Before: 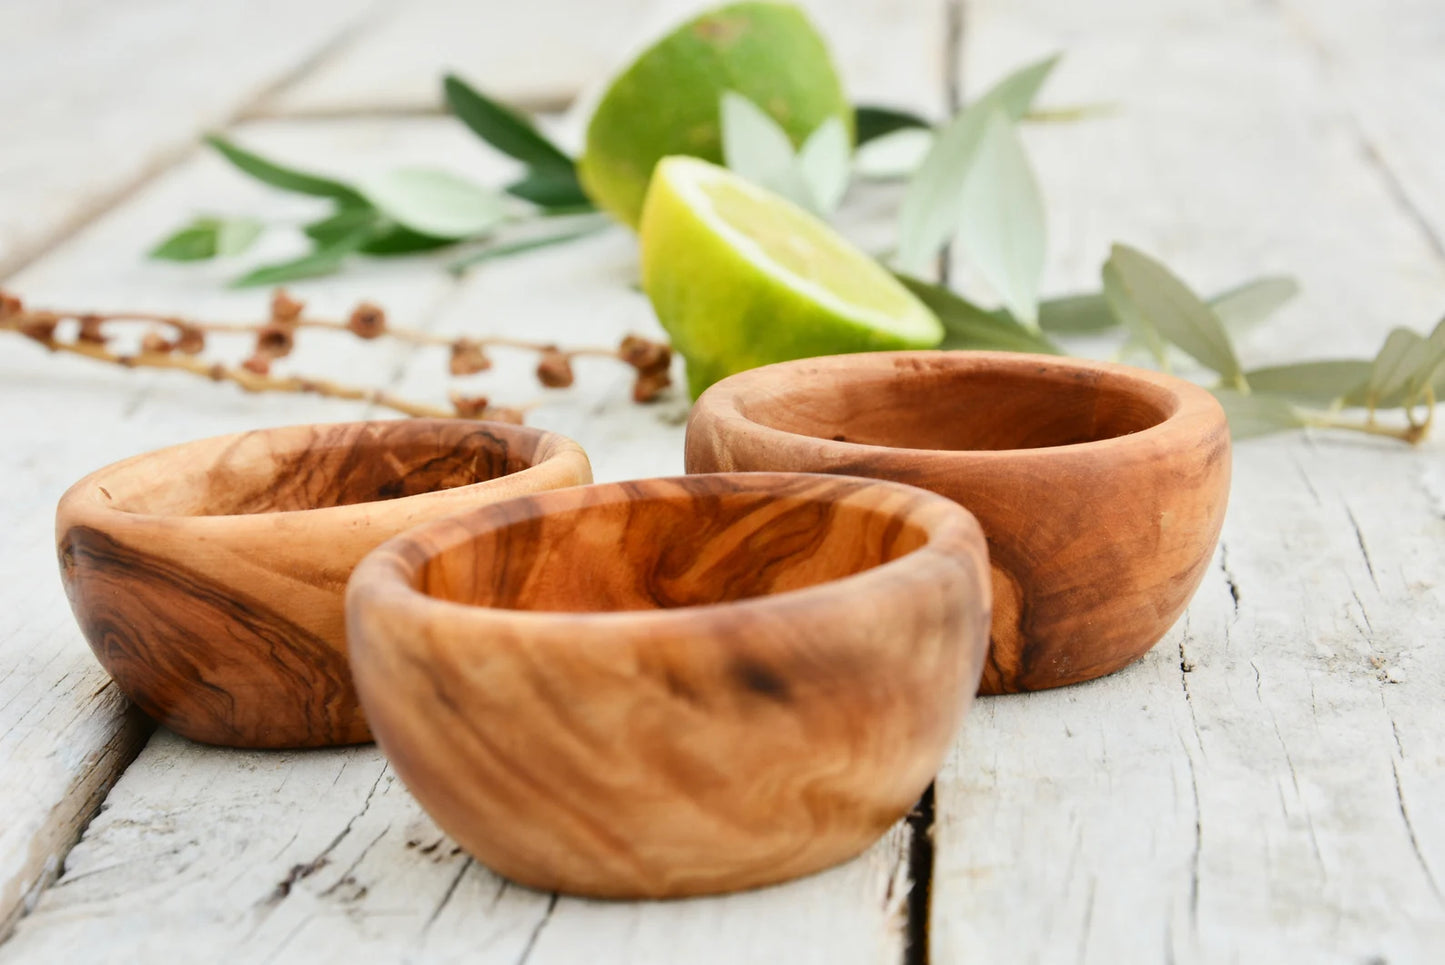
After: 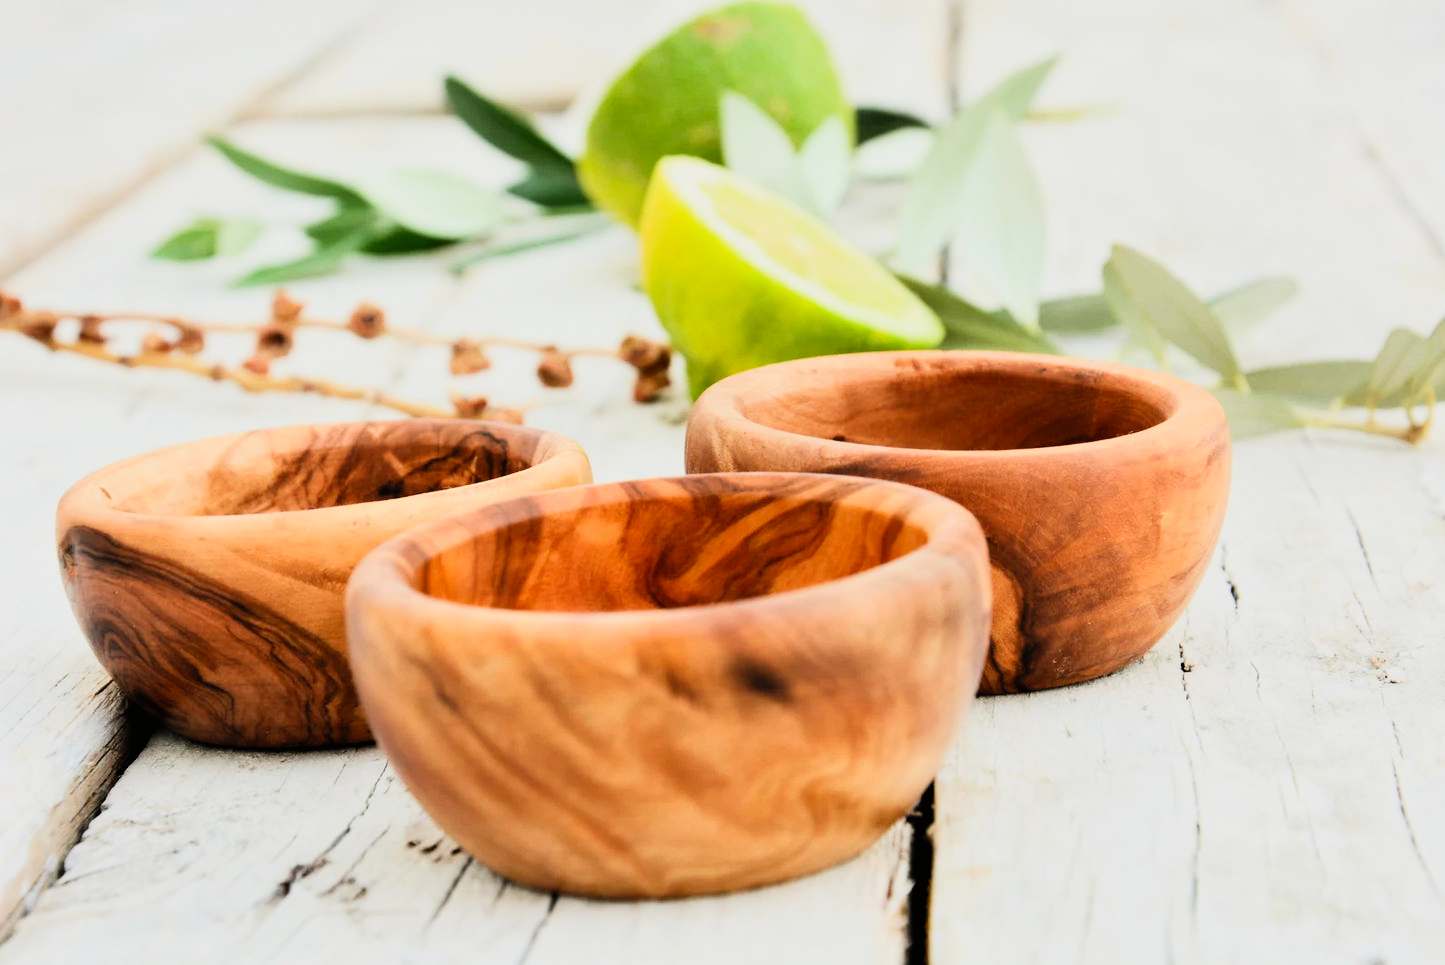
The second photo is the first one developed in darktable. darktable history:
contrast brightness saturation: contrast 0.2, brightness 0.16, saturation 0.22
filmic rgb: black relative exposure -5 EV, hardness 2.88, contrast 1.2
